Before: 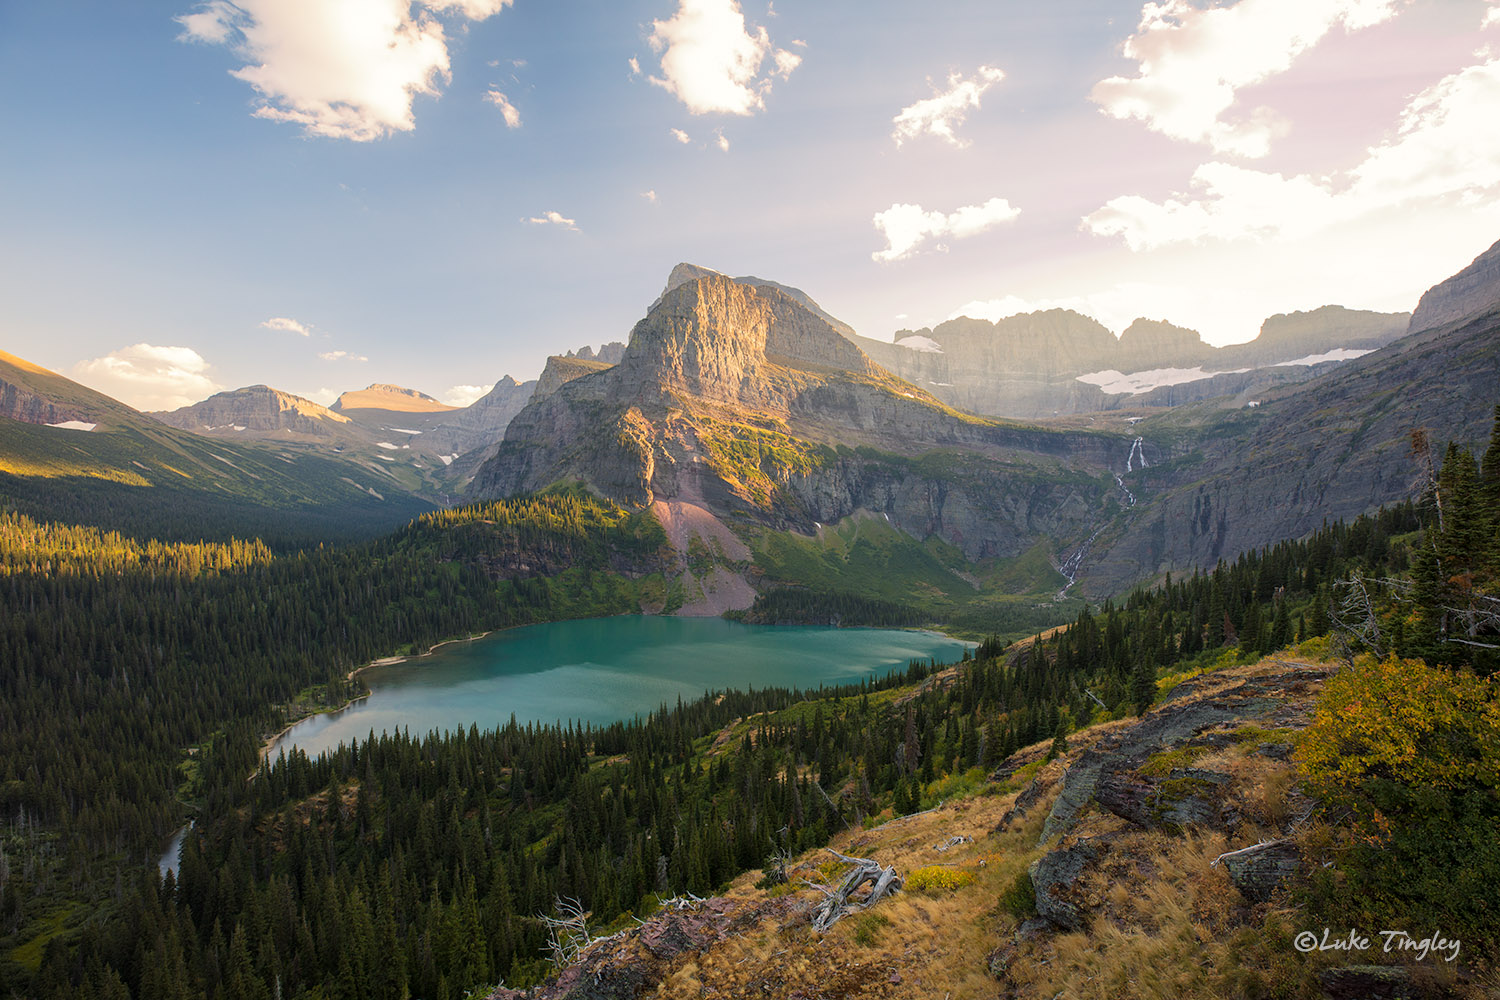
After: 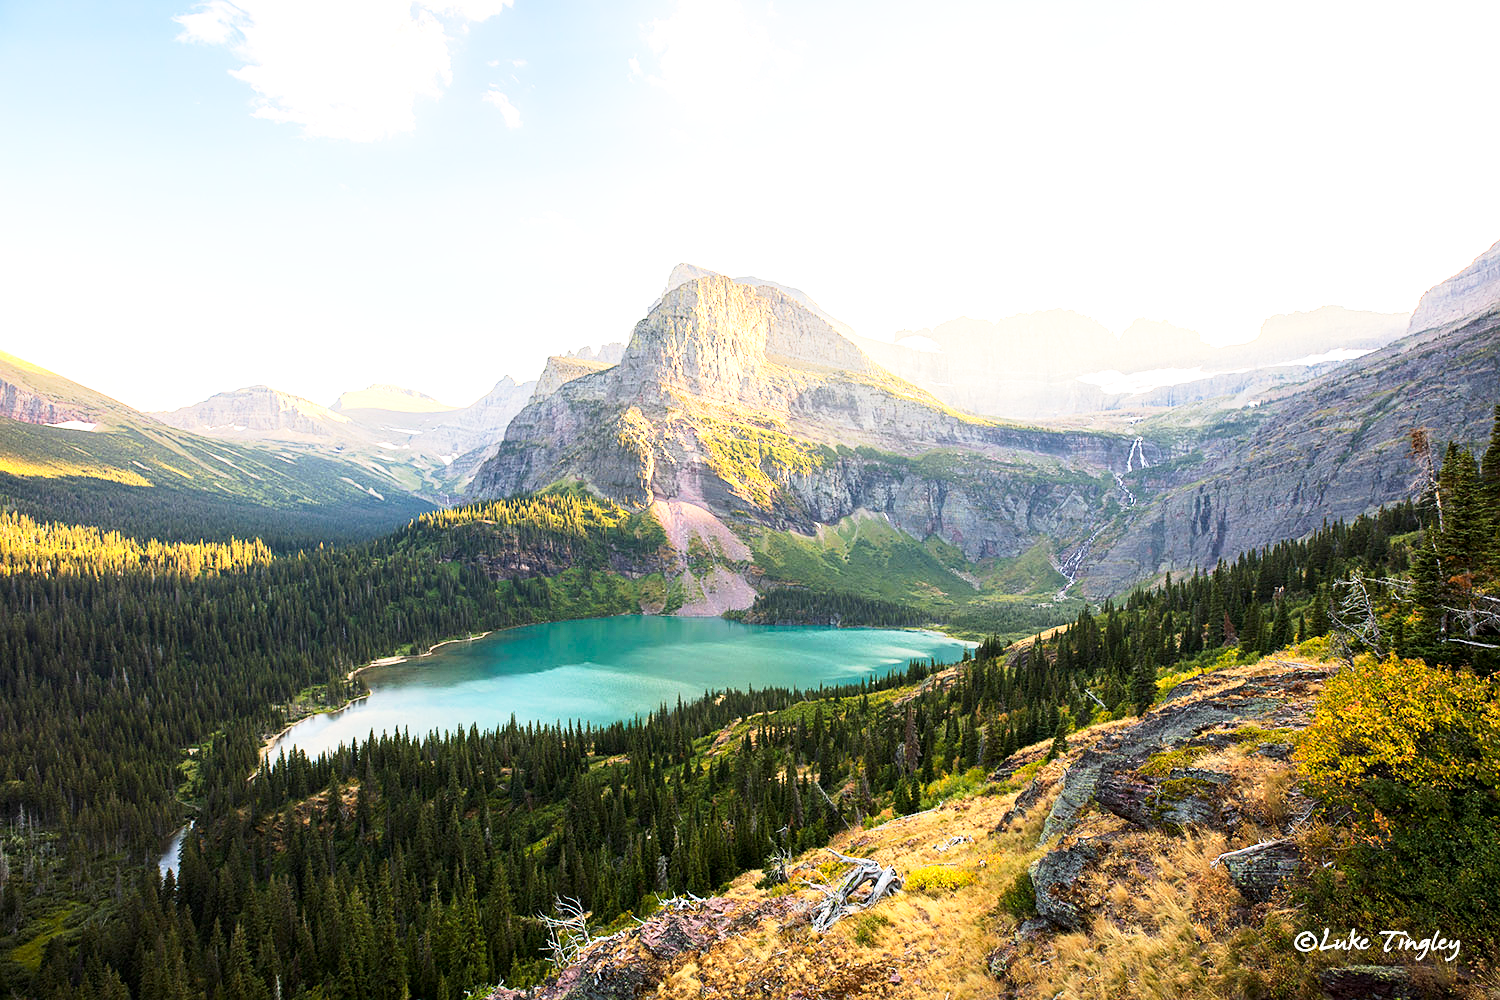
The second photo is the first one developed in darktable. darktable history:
base curve: curves: ch0 [(0, 0) (0.005, 0.002) (0.193, 0.295) (0.399, 0.664) (0.75, 0.928) (1, 1)], preserve colors none
sharpen: amount 0.208
contrast brightness saturation: contrast 0.136
exposure: exposure 0.927 EV, compensate highlight preservation false
